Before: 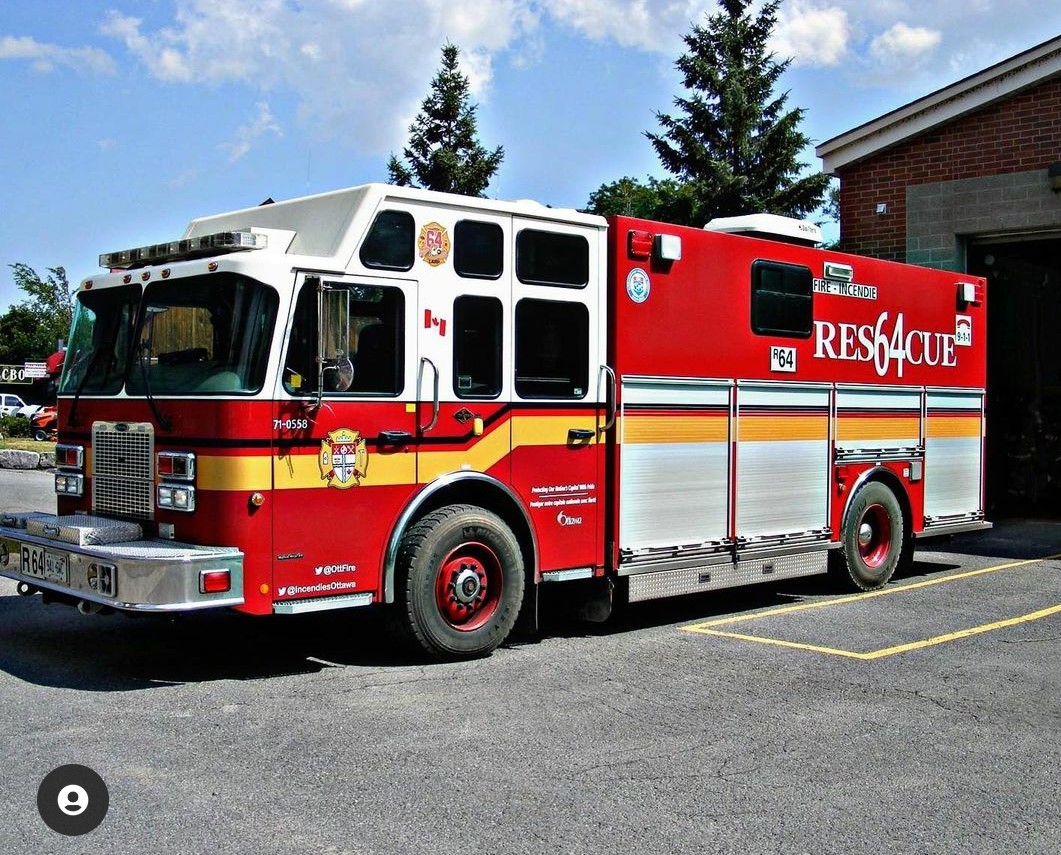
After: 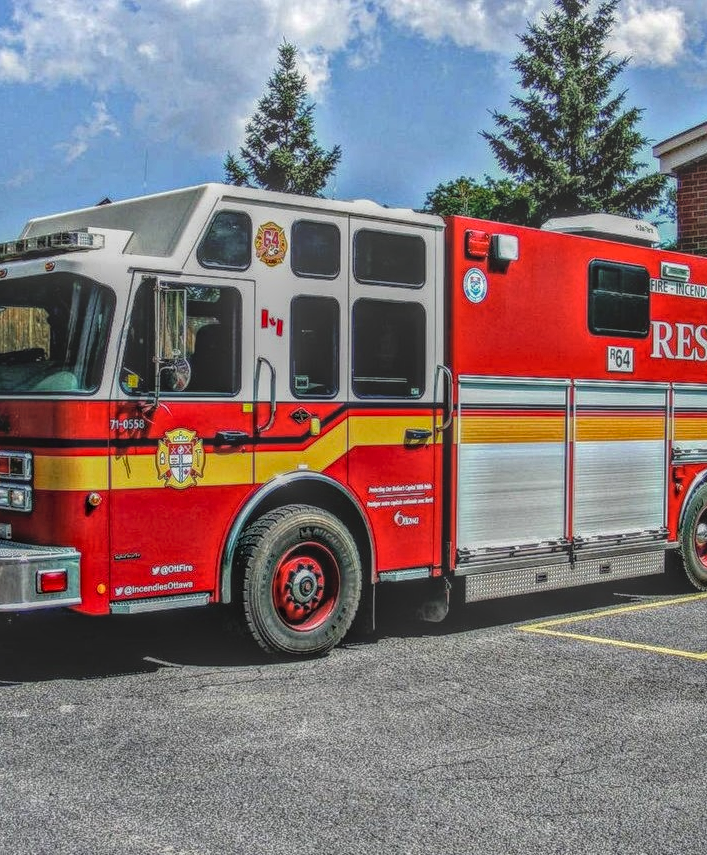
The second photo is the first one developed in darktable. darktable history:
crop: left 15.419%, right 17.914%
local contrast: highlights 0%, shadows 0%, detail 200%, midtone range 0.25
